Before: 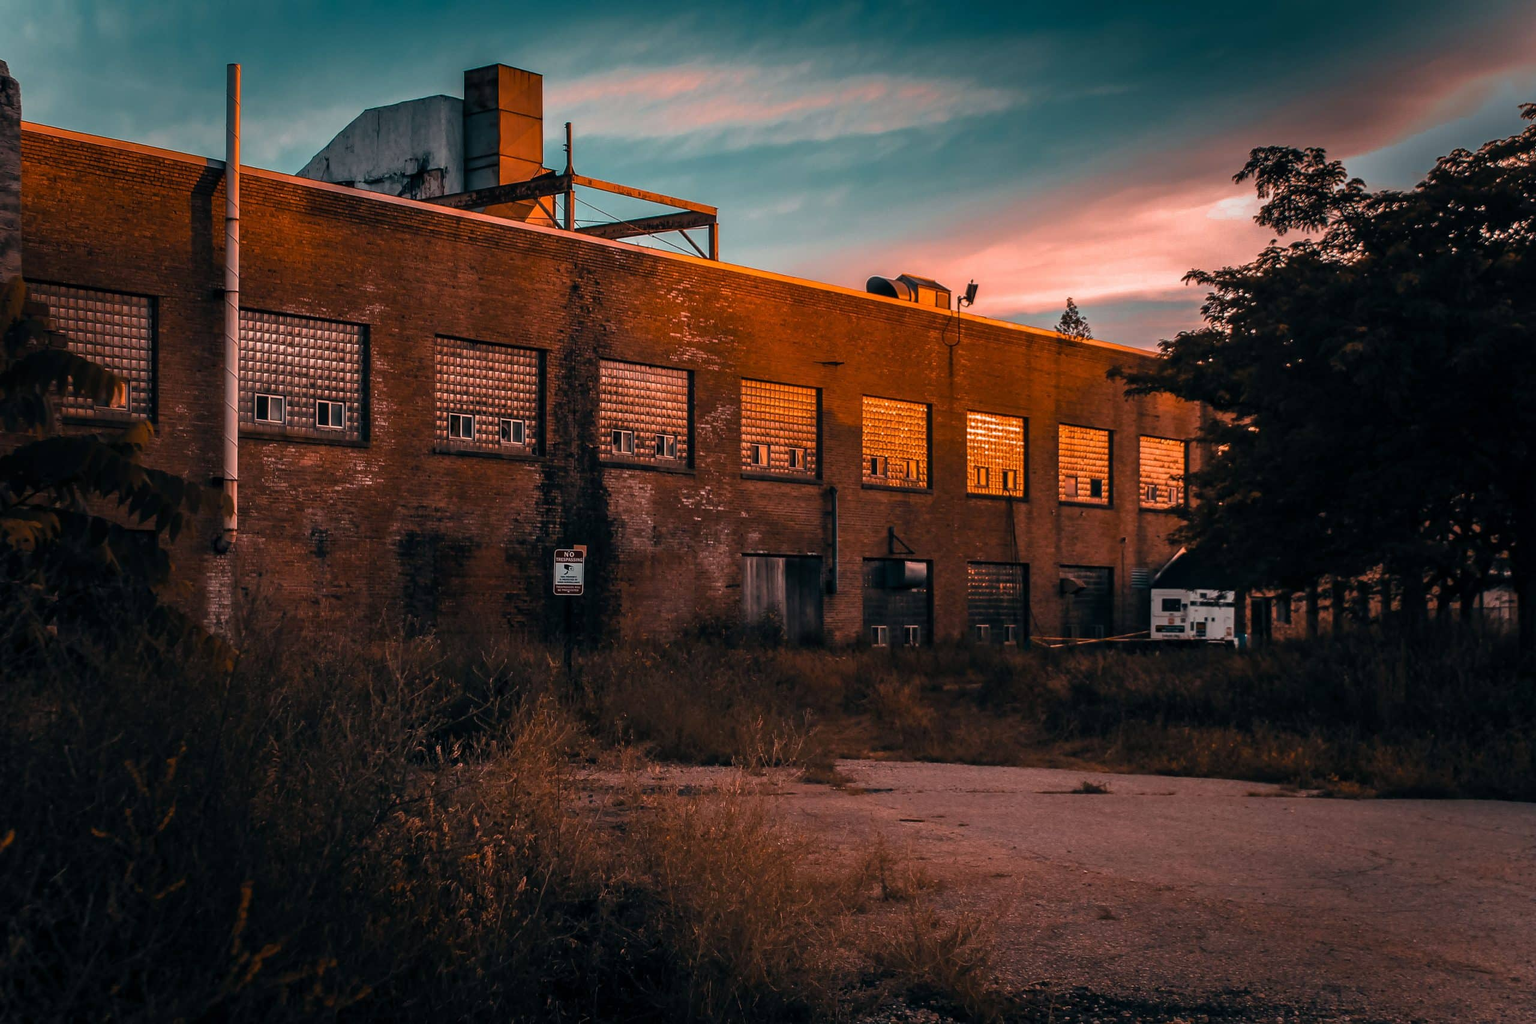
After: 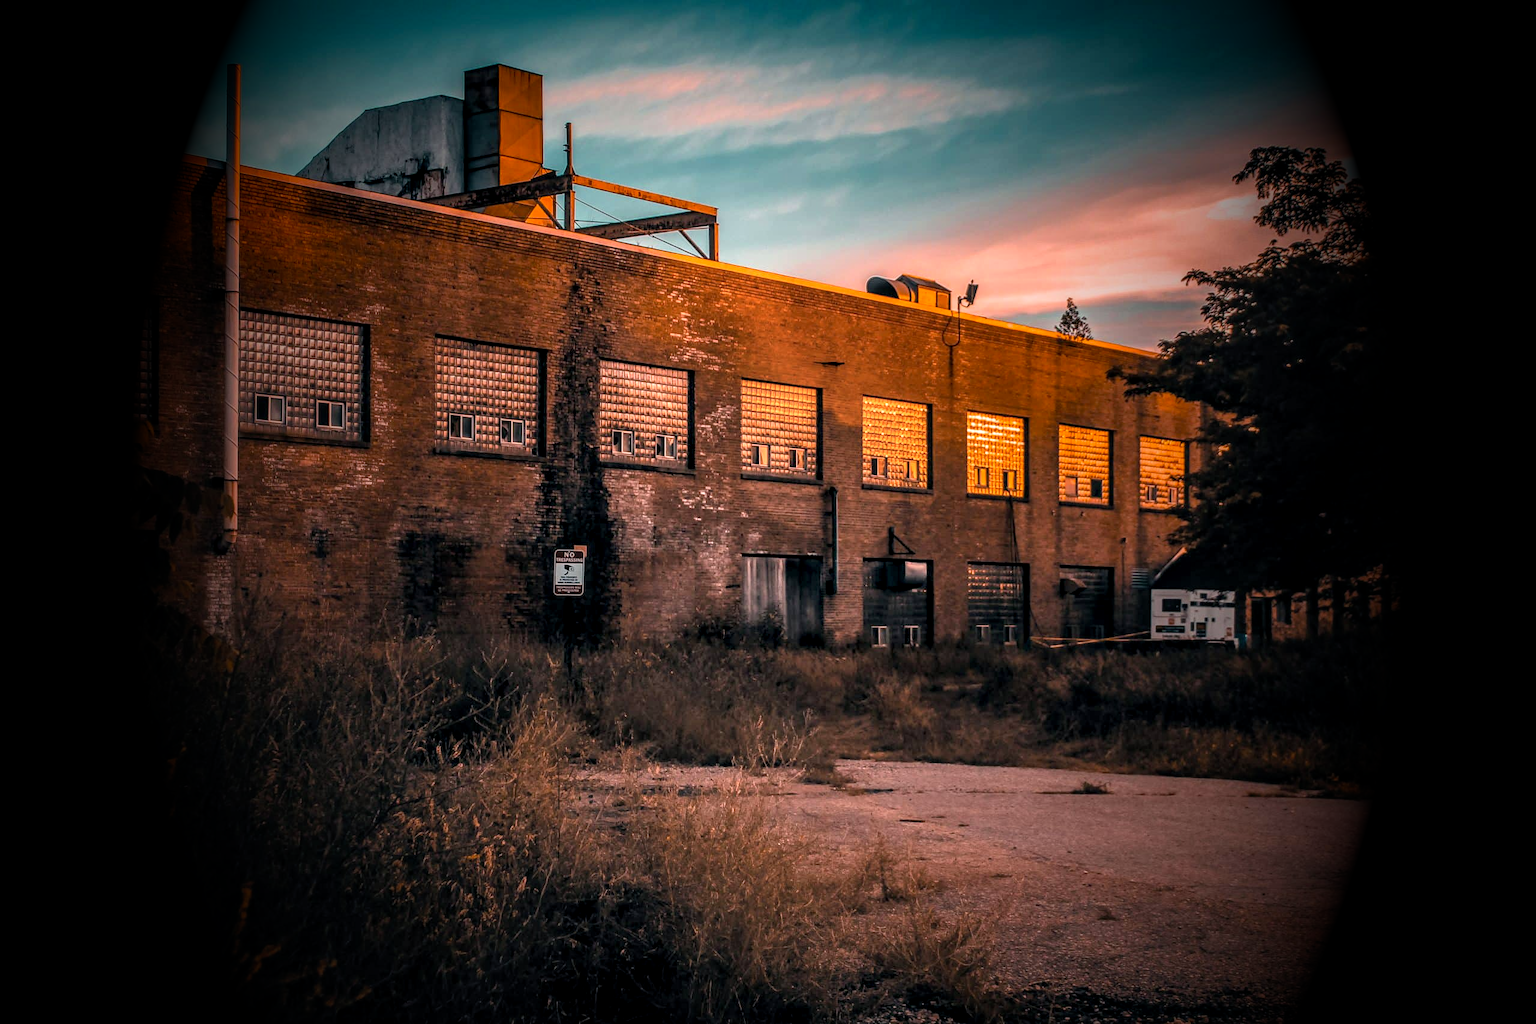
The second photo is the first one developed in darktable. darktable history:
local contrast: detail 160%
base curve: curves: ch0 [(0, 0) (0.666, 0.806) (1, 1)]
vignetting: fall-off start 15.9%, fall-off radius 100%, brightness -1, saturation 0.5, width/height ratio 0.719
contrast brightness saturation: brightness 0.15
